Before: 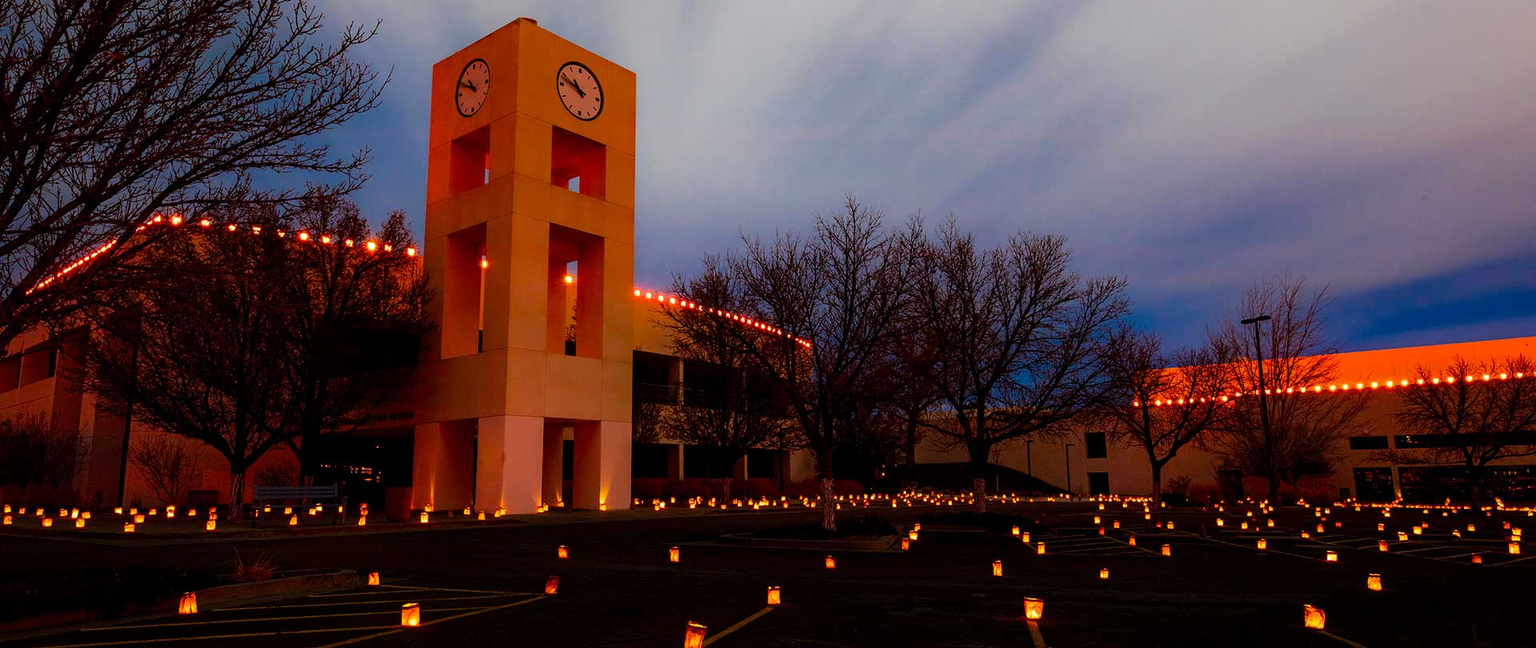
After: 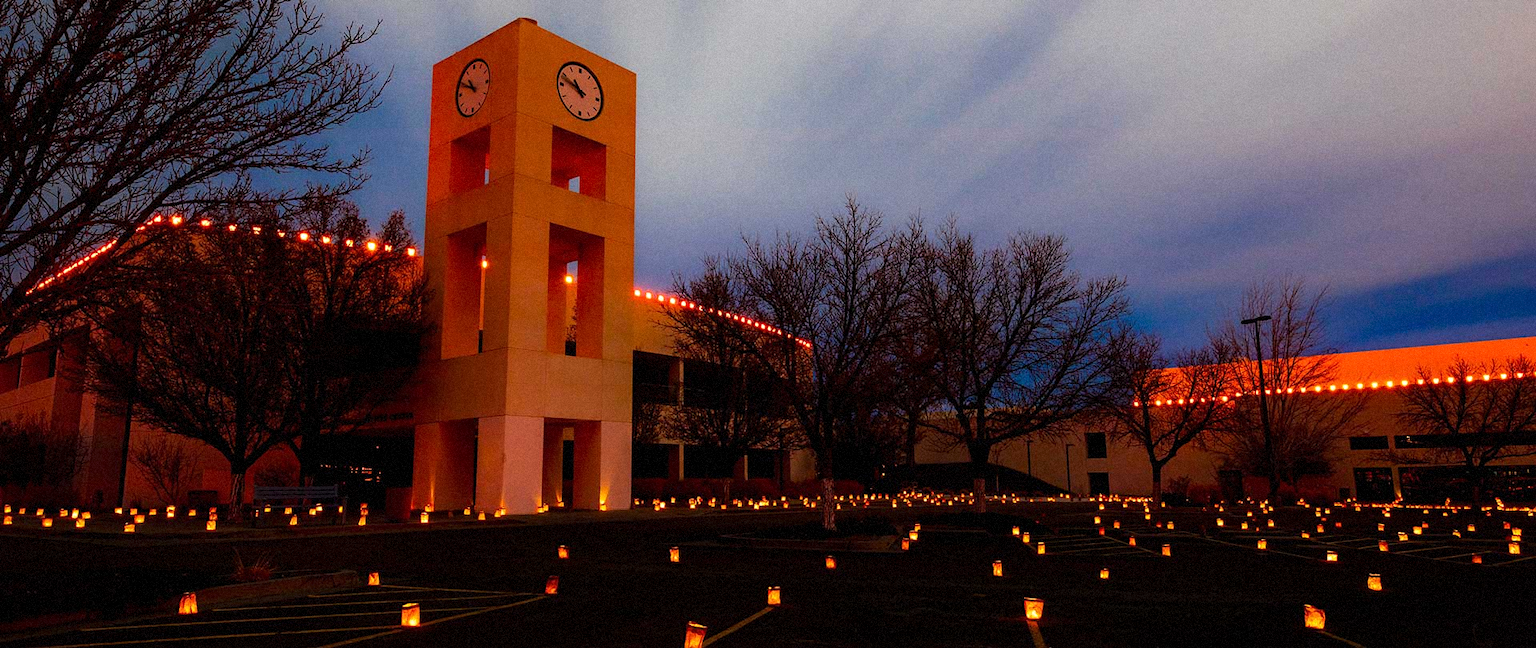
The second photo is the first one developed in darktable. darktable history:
levels: mode automatic, black 0.023%, white 99.97%, levels [0.062, 0.494, 0.925]
grain: mid-tones bias 0%
